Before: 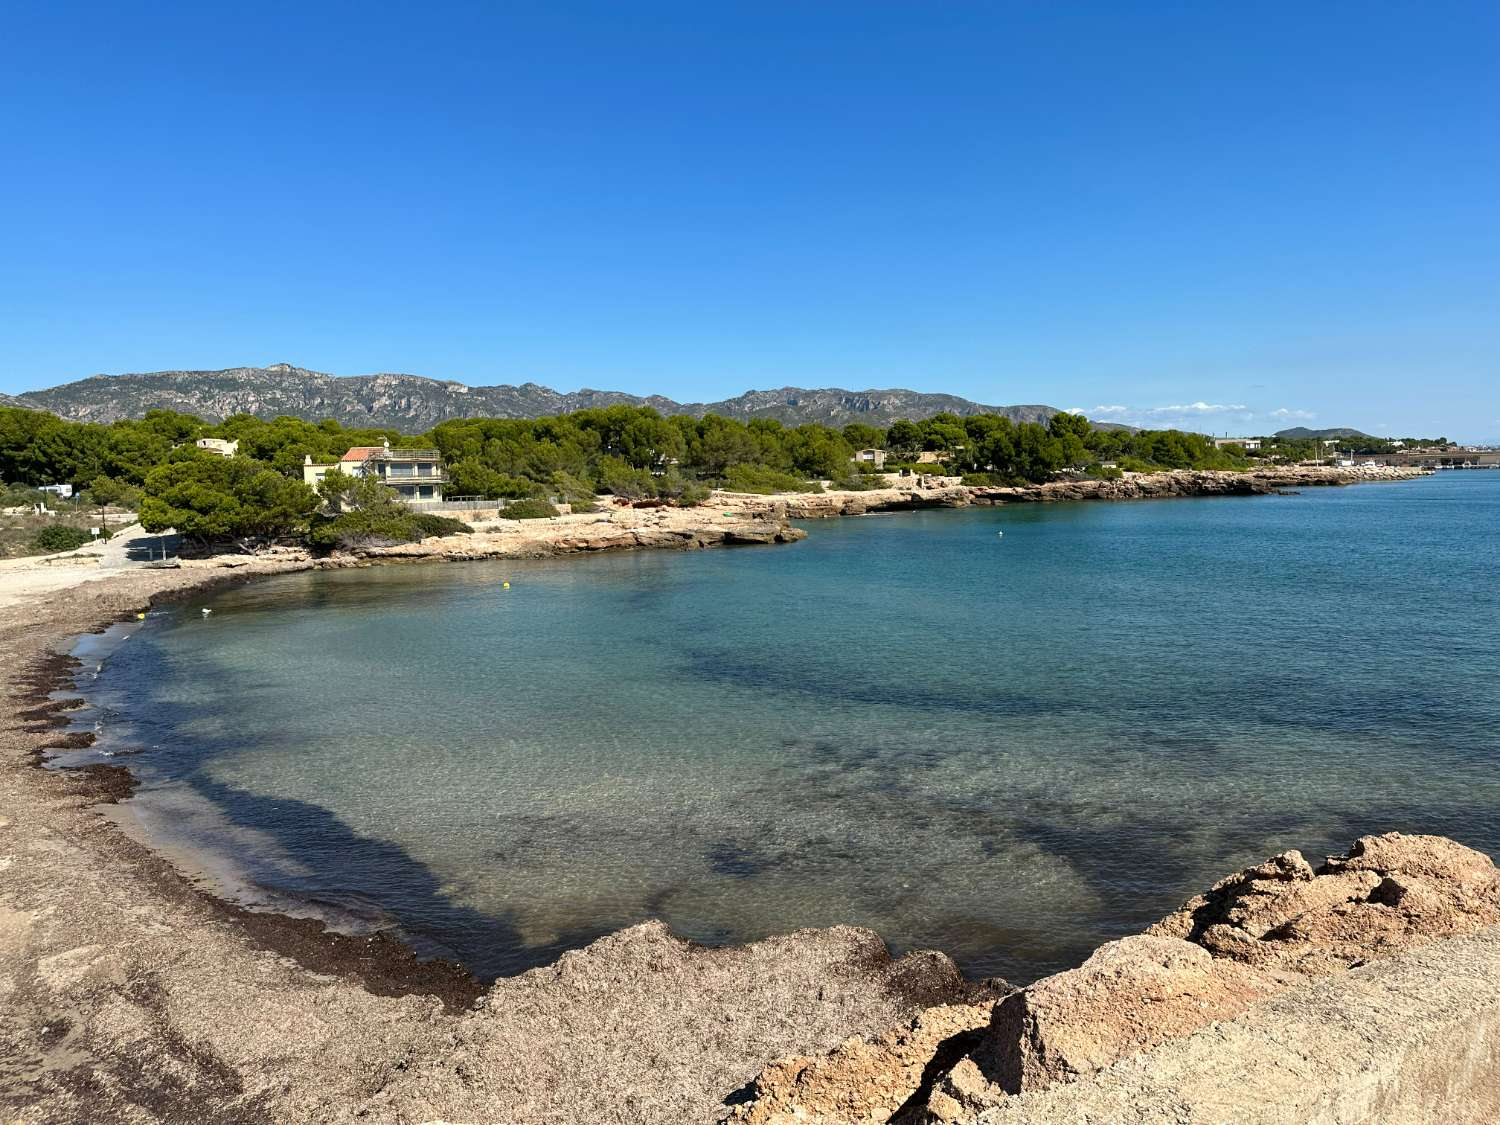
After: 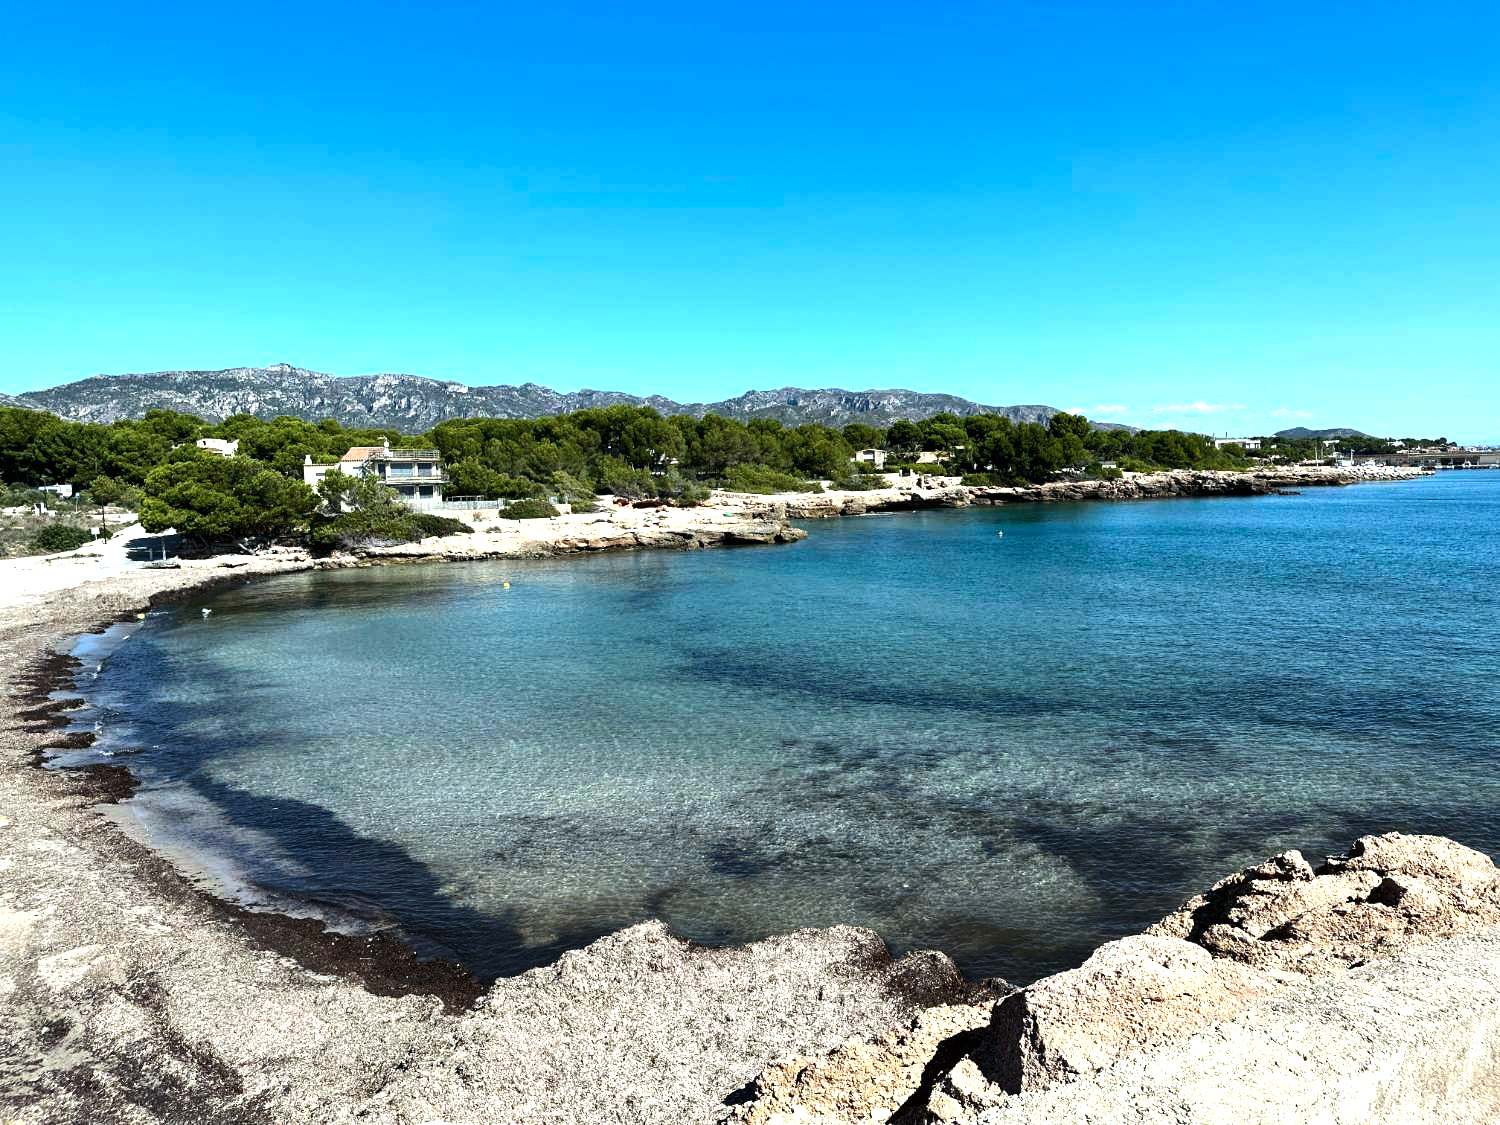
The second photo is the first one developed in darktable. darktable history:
color calibration: illuminant F (fluorescent), F source F9 (Cool White Deluxe 4150 K) – high CRI, x 0.374, y 0.373, temperature 4158.34 K
tone equalizer: -8 EV -1.08 EV, -7 EV -1.01 EV, -6 EV -0.867 EV, -5 EV -0.578 EV, -3 EV 0.578 EV, -2 EV 0.867 EV, -1 EV 1.01 EV, +0 EV 1.08 EV, edges refinement/feathering 500, mask exposure compensation -1.57 EV, preserve details no
